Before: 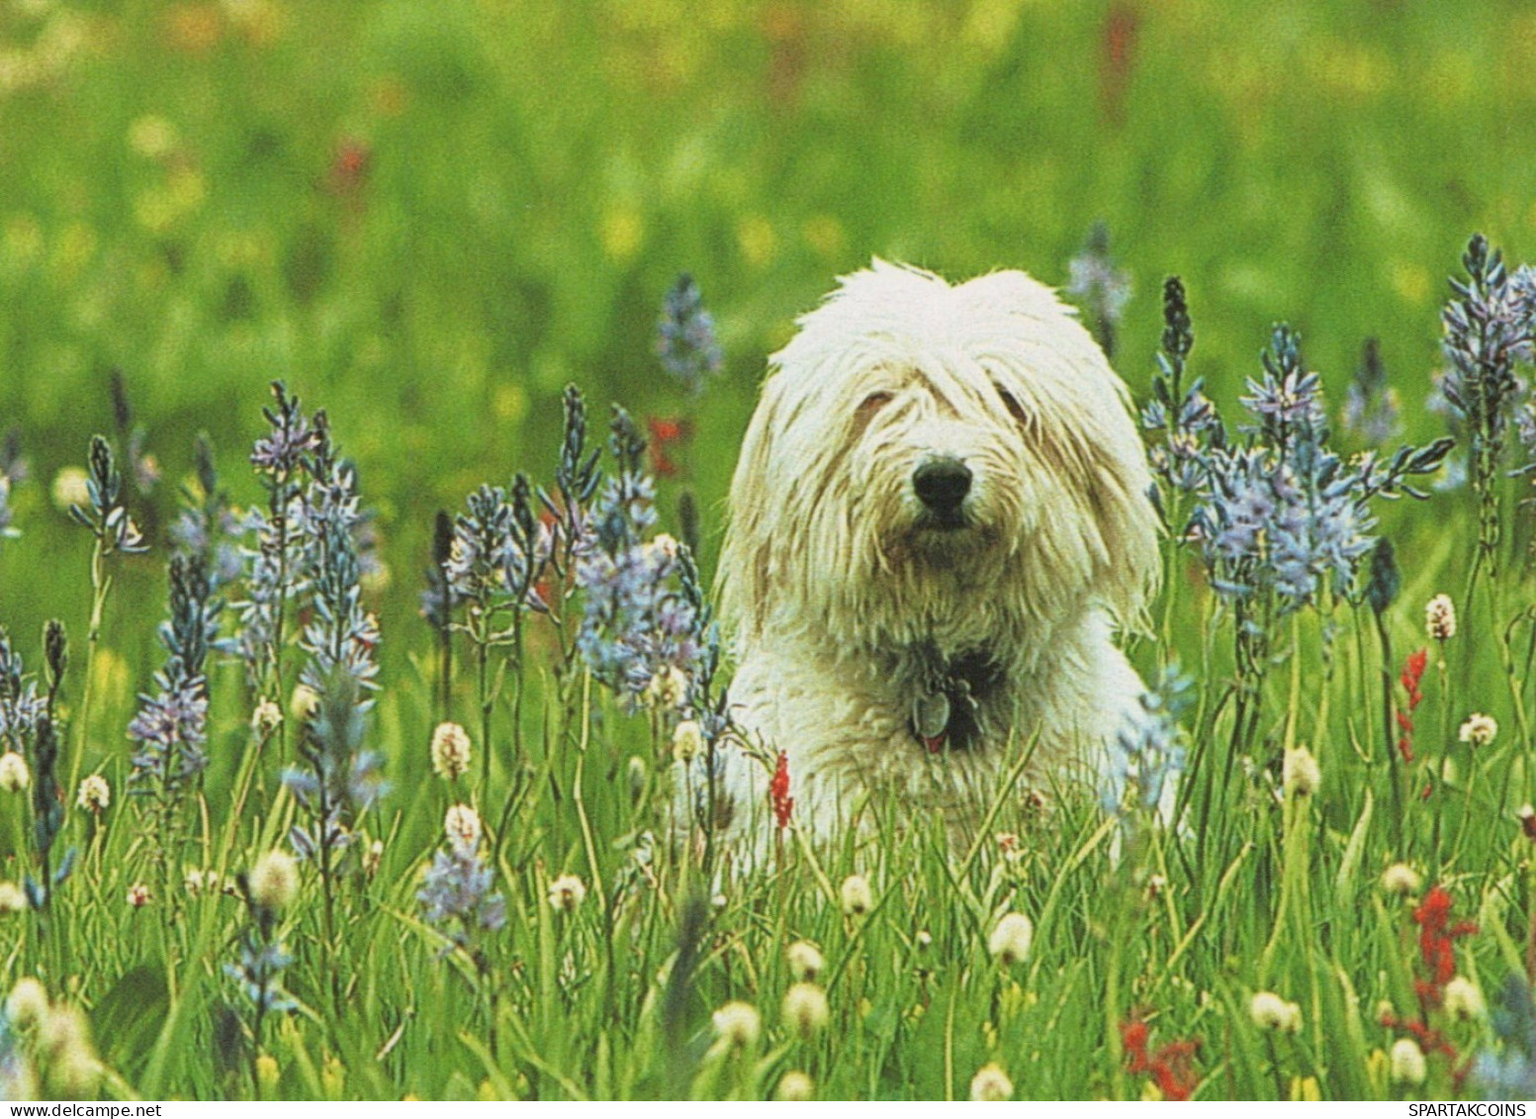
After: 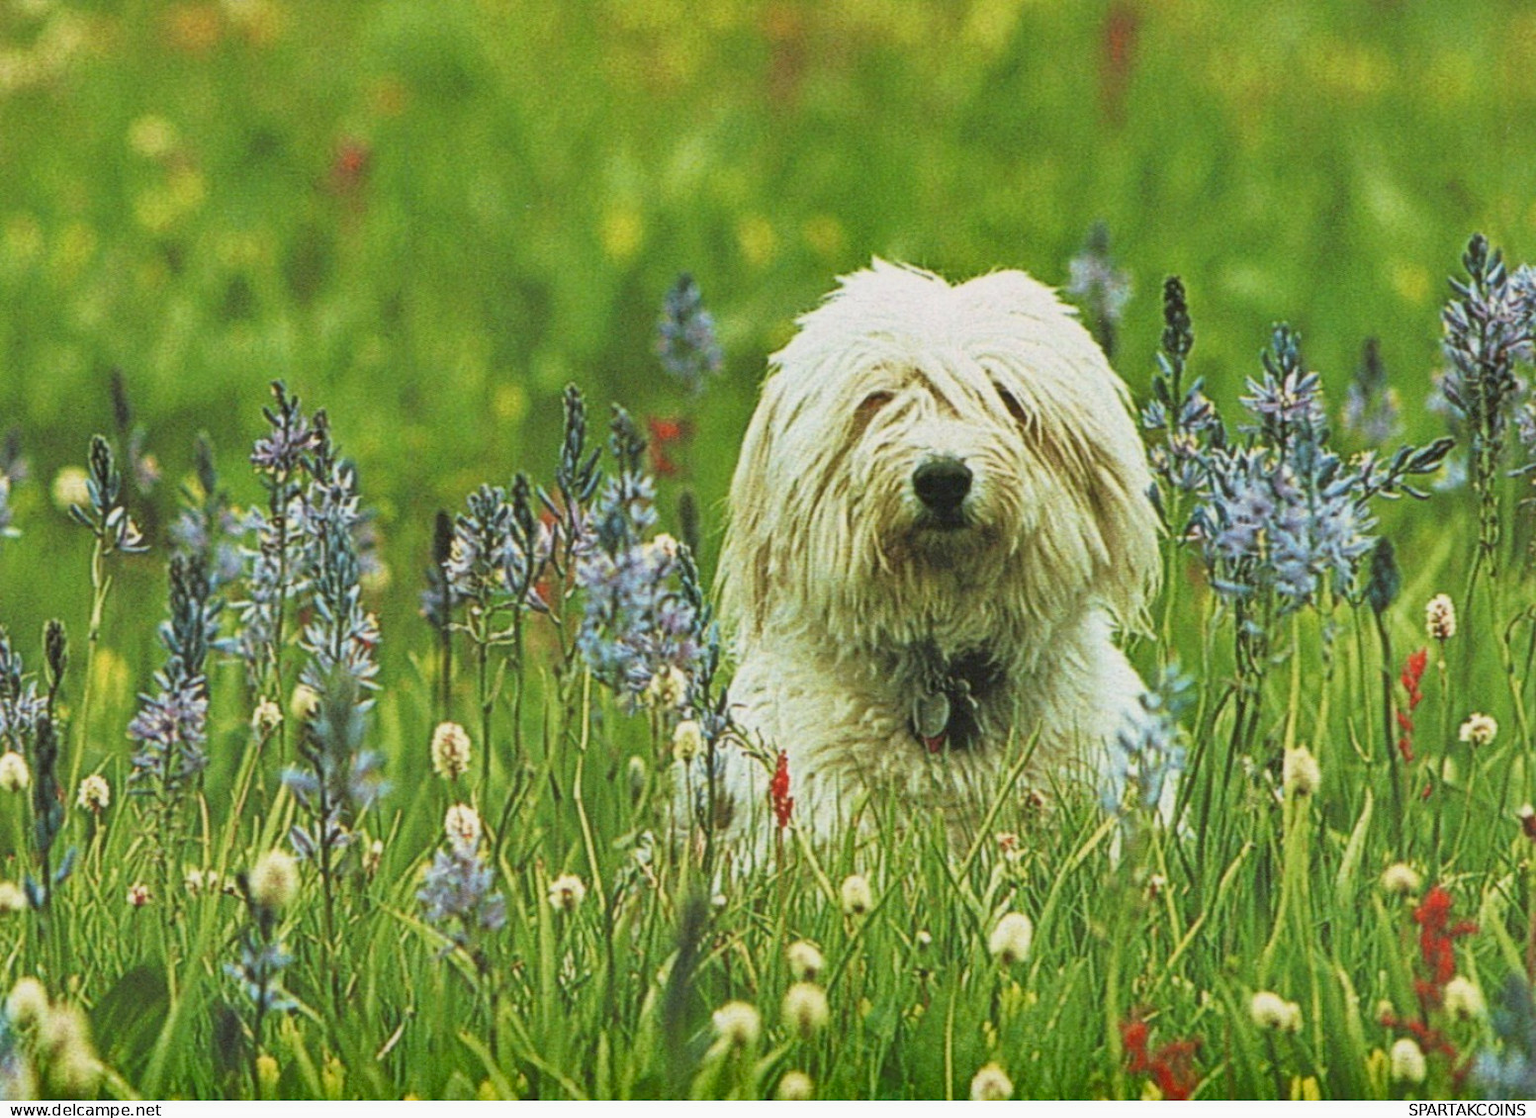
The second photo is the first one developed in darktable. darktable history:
shadows and highlights: shadows 43.79, white point adjustment -1.39, soften with gaussian
